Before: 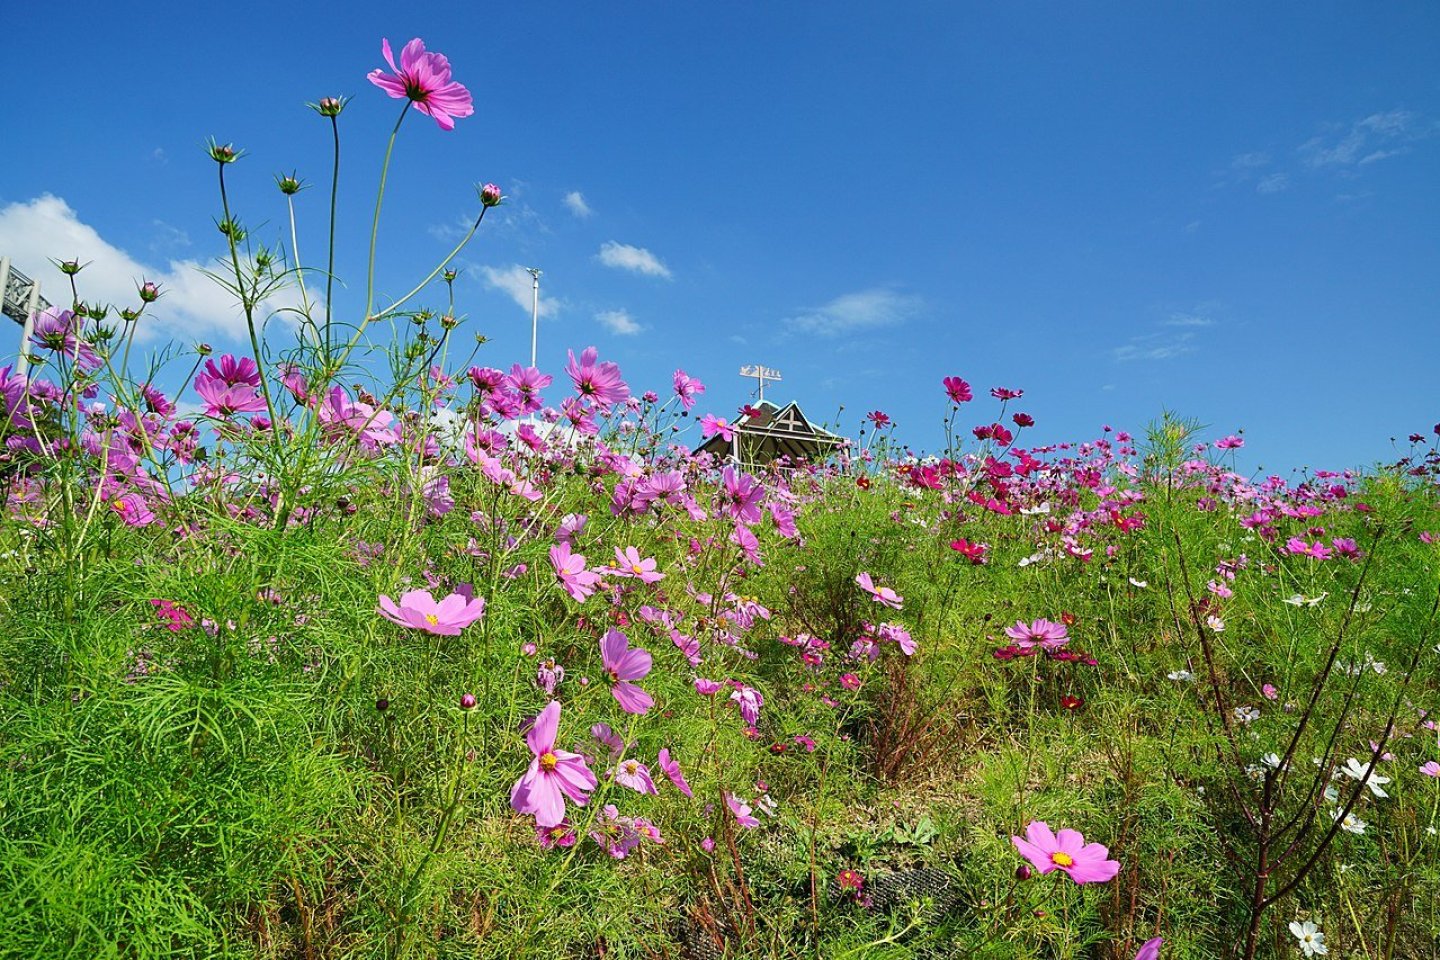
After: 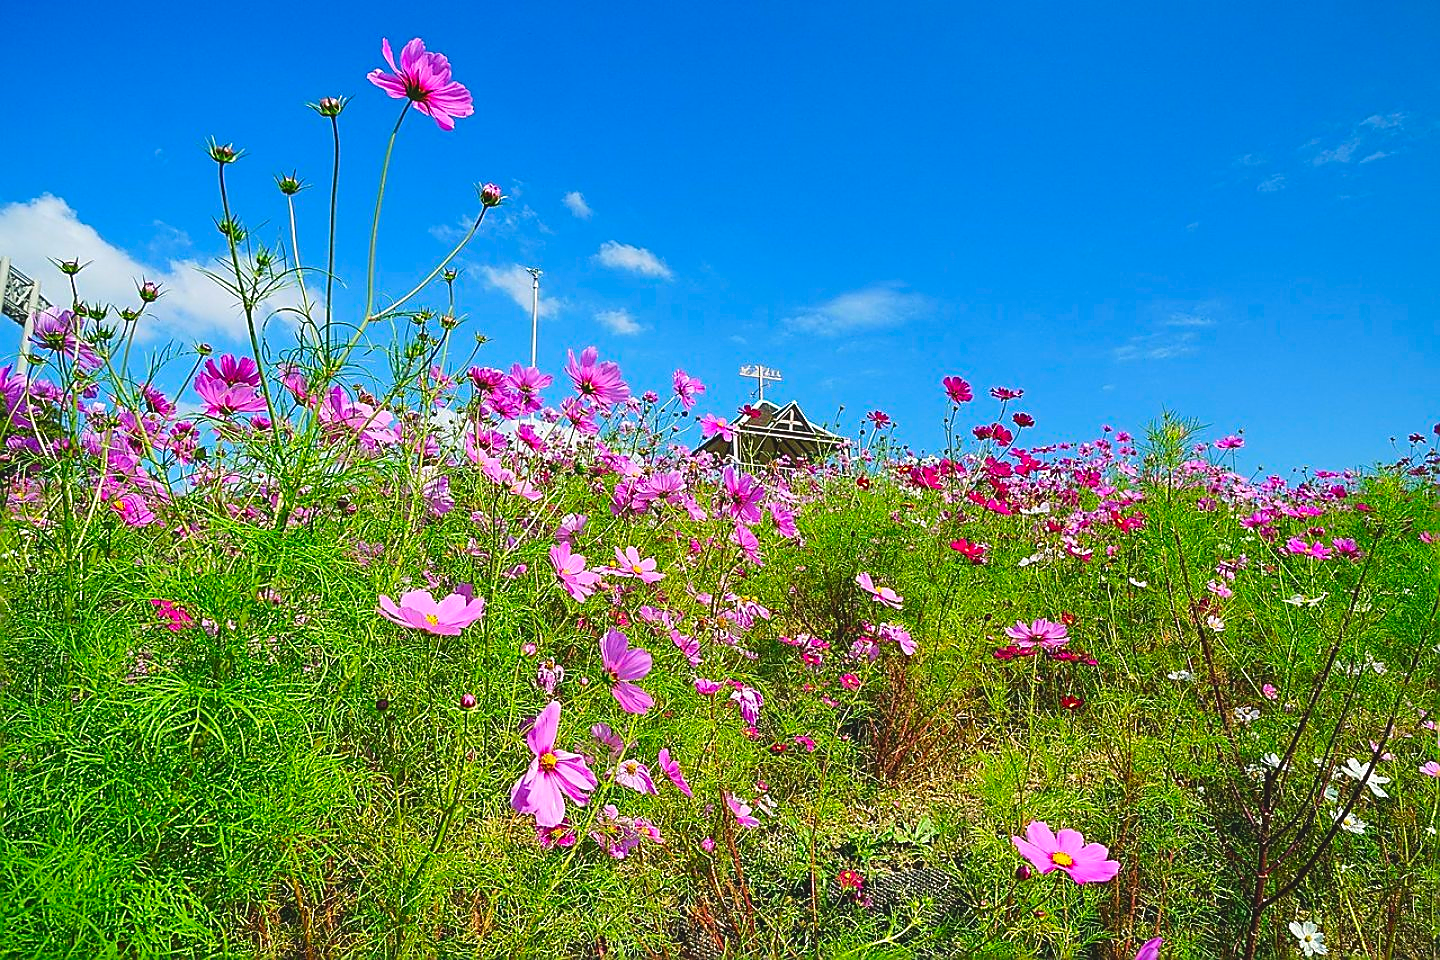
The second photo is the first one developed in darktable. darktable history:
tone curve: curves: ch0 [(0, 0) (0.003, 0.002) (0.011, 0.009) (0.025, 0.02) (0.044, 0.036) (0.069, 0.057) (0.1, 0.081) (0.136, 0.115) (0.177, 0.153) (0.224, 0.202) (0.277, 0.264) (0.335, 0.333) (0.399, 0.409) (0.468, 0.491) (0.543, 0.58) (0.623, 0.675) (0.709, 0.777) (0.801, 0.88) (0.898, 0.98) (1, 1)], preserve colors none
contrast brightness saturation: contrast -0.19, saturation 0.19
sharpen: radius 1.4, amount 1.25, threshold 0.7
